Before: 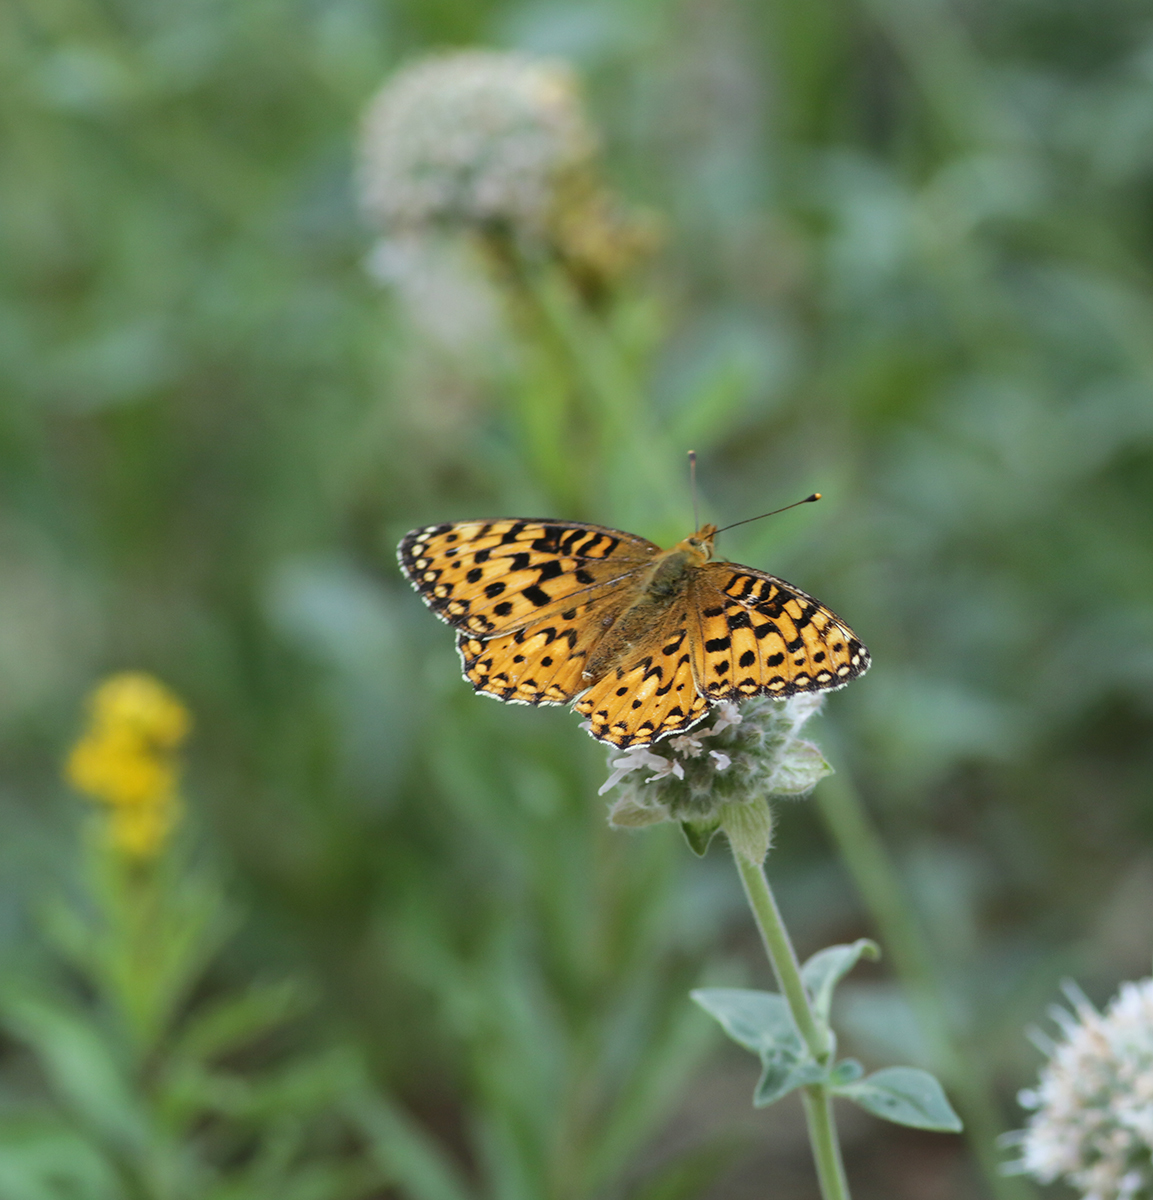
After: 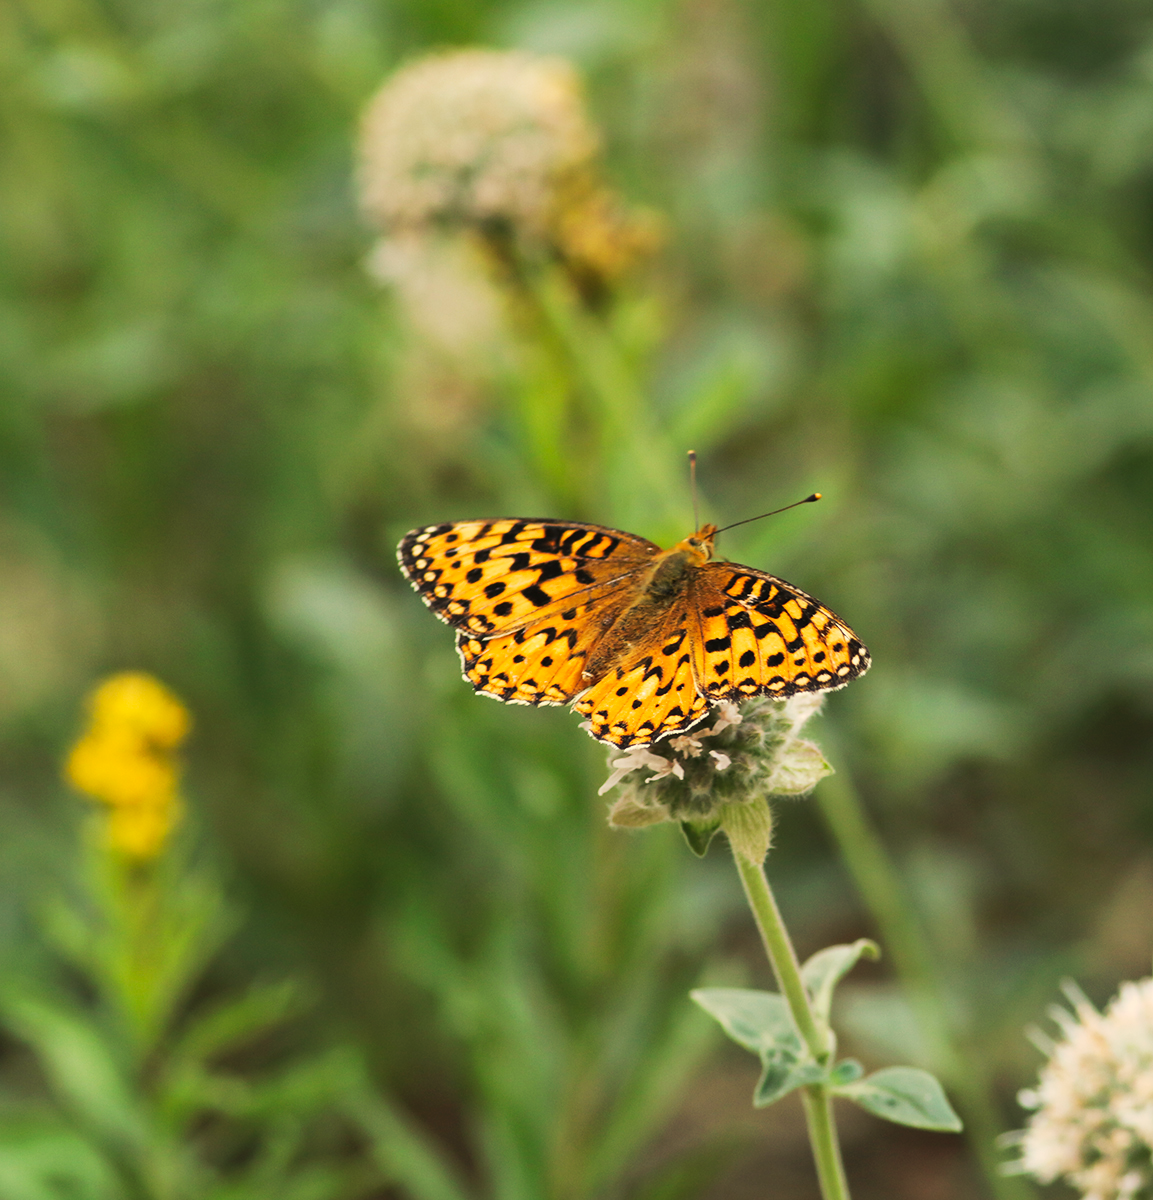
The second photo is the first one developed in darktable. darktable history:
white balance: red 1.138, green 0.996, blue 0.812
tone curve: curves: ch0 [(0, 0) (0.003, 0.003) (0.011, 0.012) (0.025, 0.023) (0.044, 0.04) (0.069, 0.056) (0.1, 0.082) (0.136, 0.107) (0.177, 0.144) (0.224, 0.186) (0.277, 0.237) (0.335, 0.297) (0.399, 0.37) (0.468, 0.465) (0.543, 0.567) (0.623, 0.68) (0.709, 0.782) (0.801, 0.86) (0.898, 0.924) (1, 1)], preserve colors none
